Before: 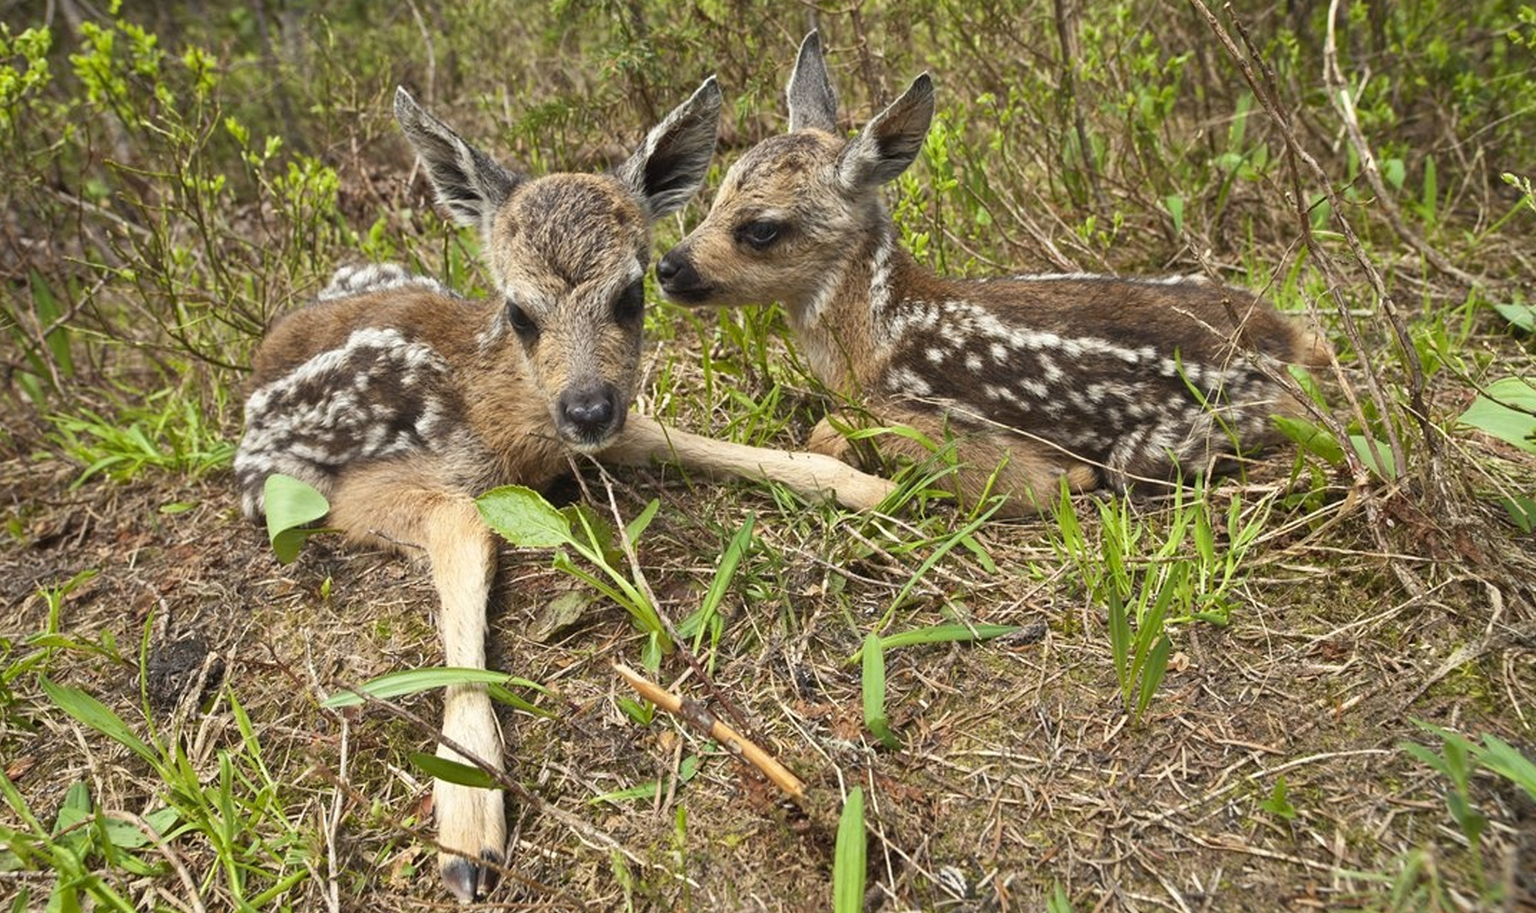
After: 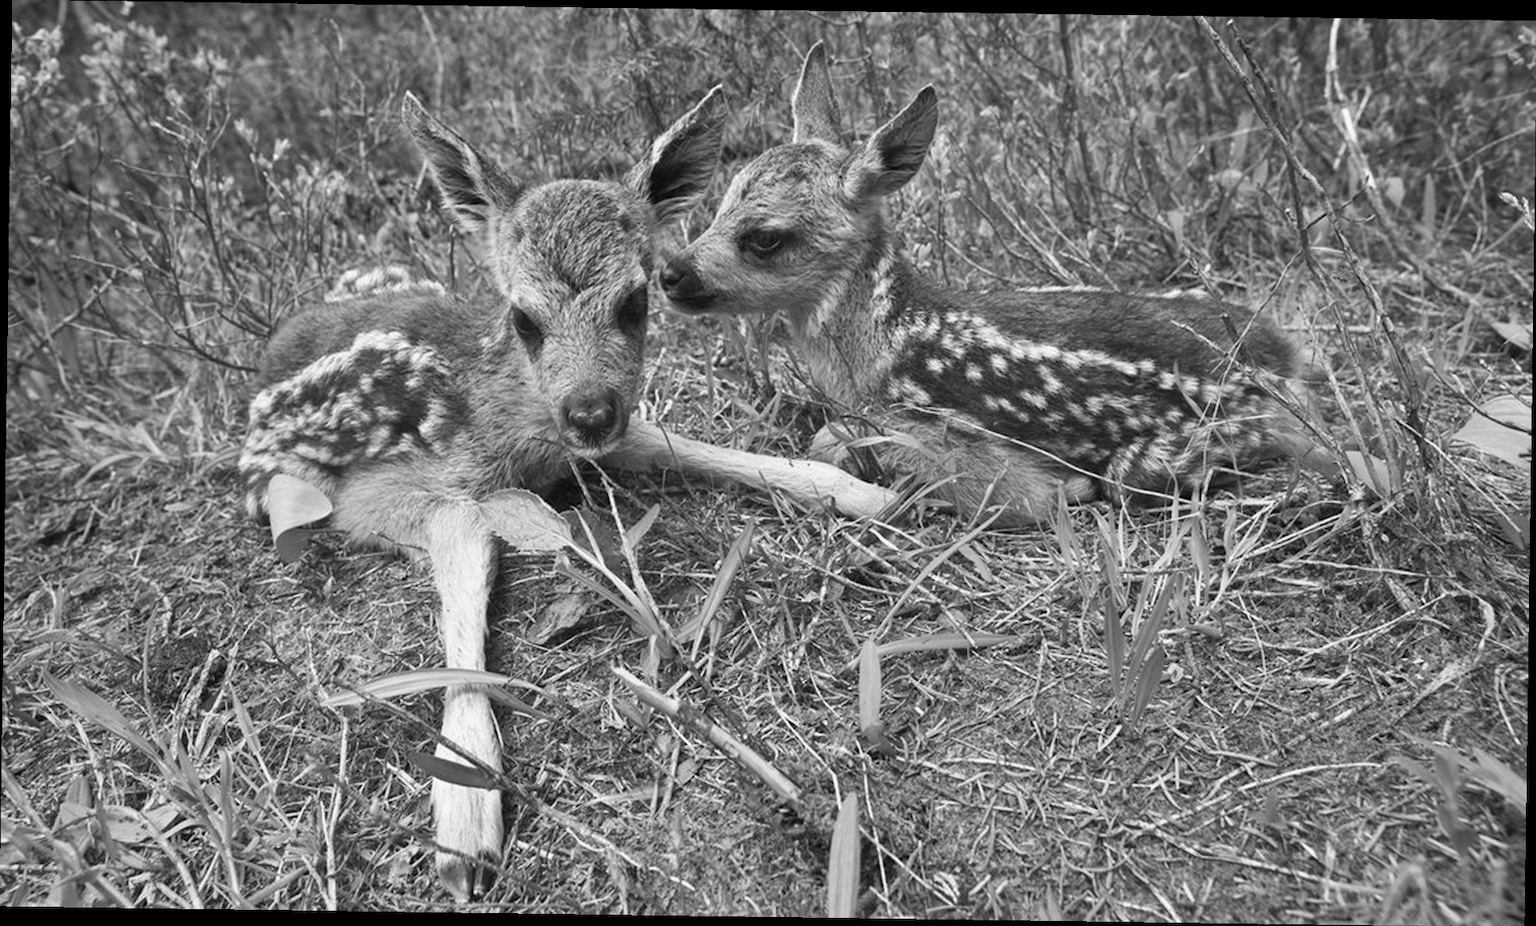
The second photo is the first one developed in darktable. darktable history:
monochrome: a 32, b 64, size 2.3
rotate and perspective: rotation 0.8°, automatic cropping off
